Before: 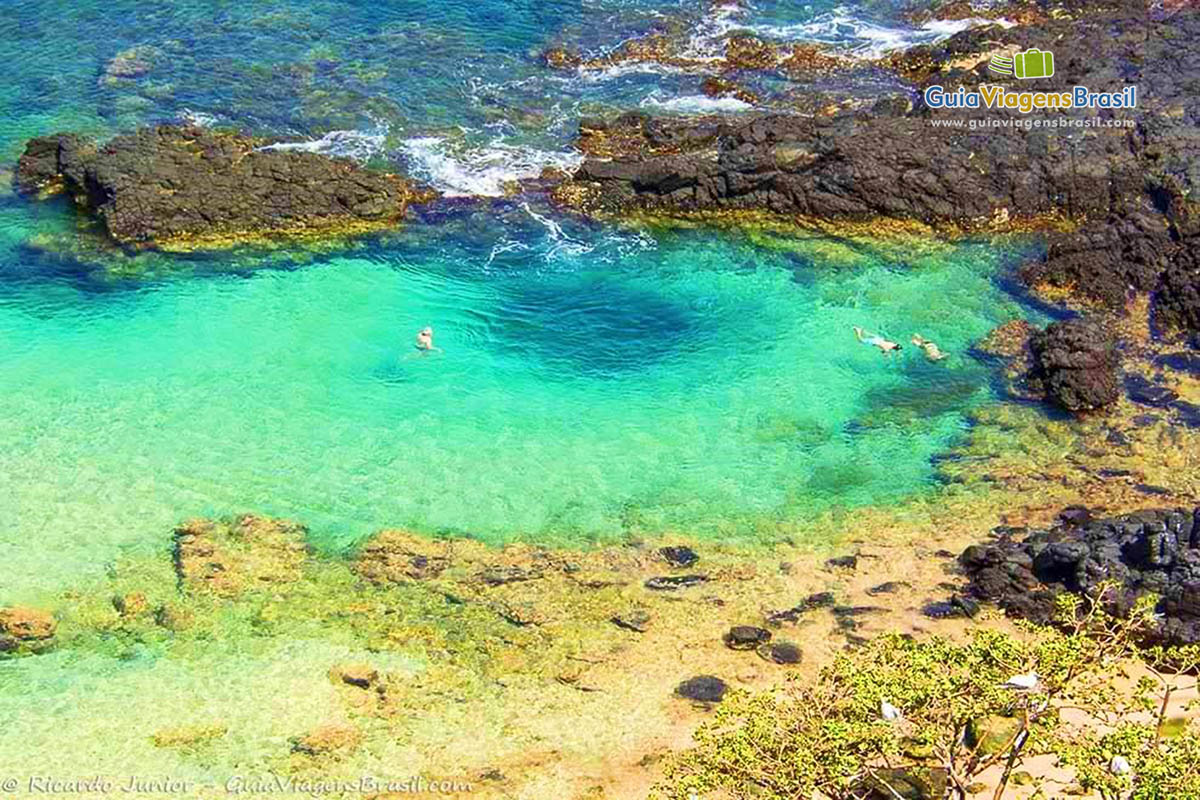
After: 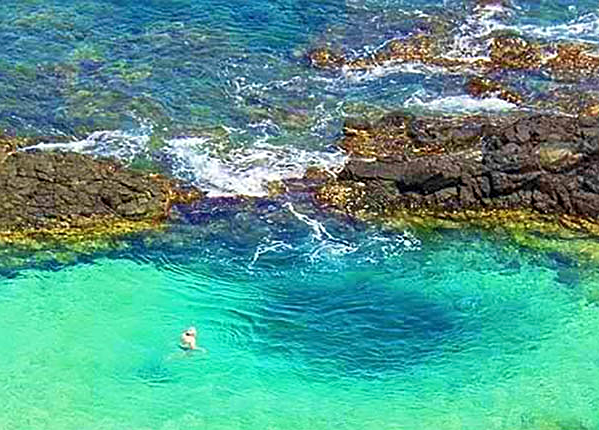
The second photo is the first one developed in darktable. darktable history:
crop: left 19.685%, right 30.394%, bottom 46.192%
sharpen: on, module defaults
